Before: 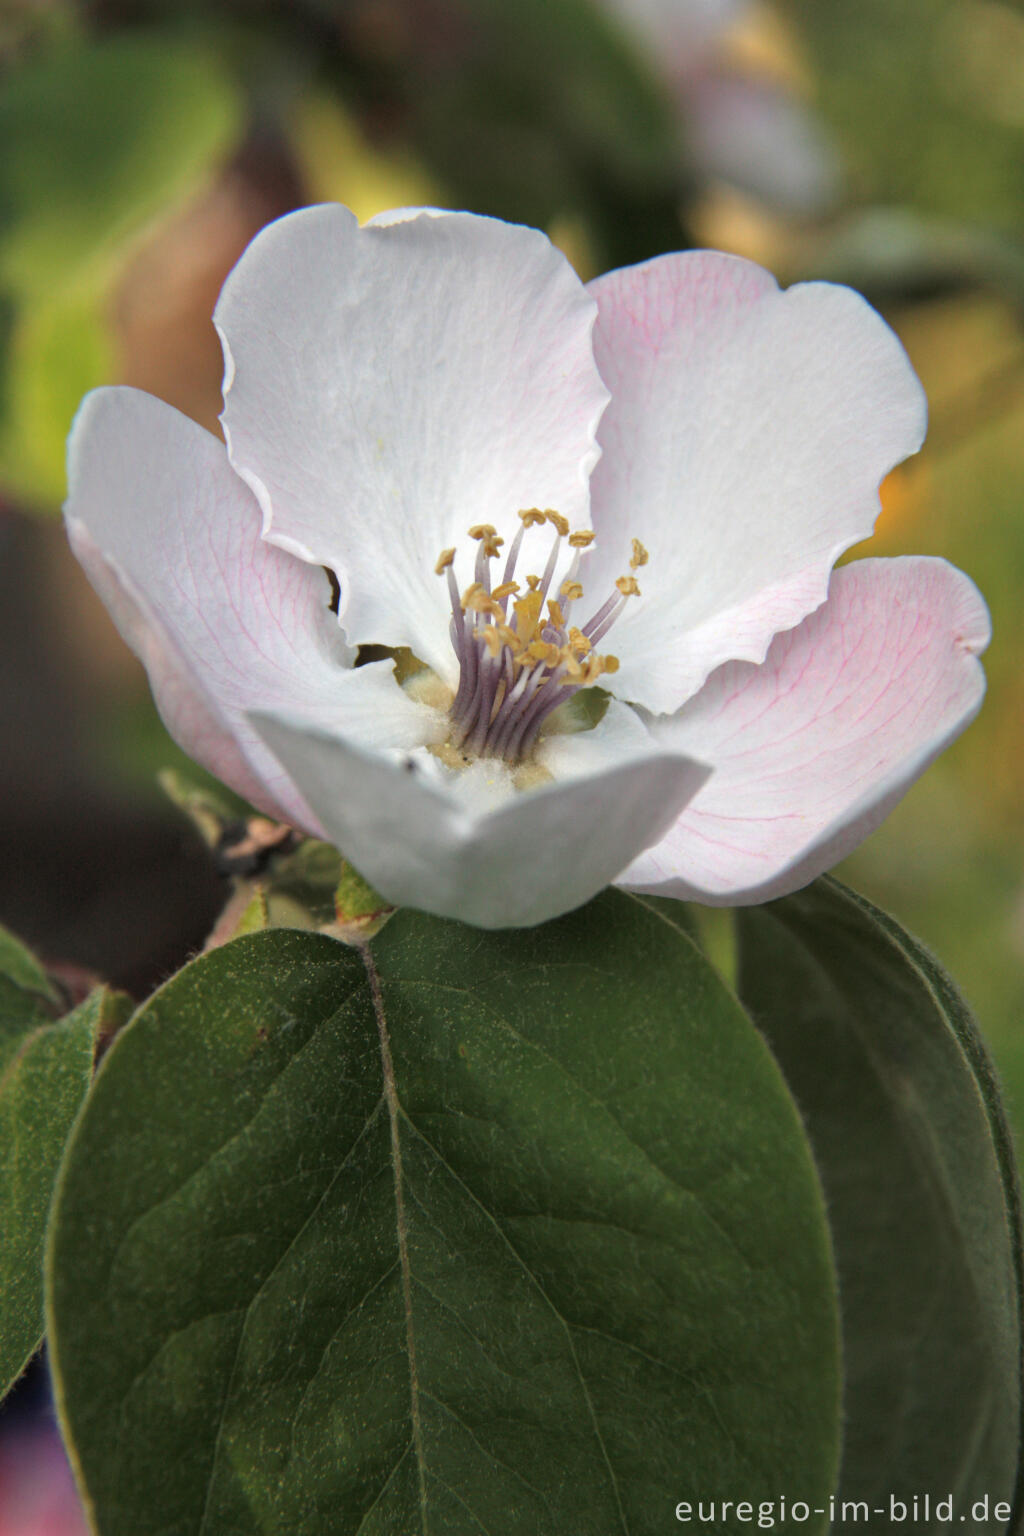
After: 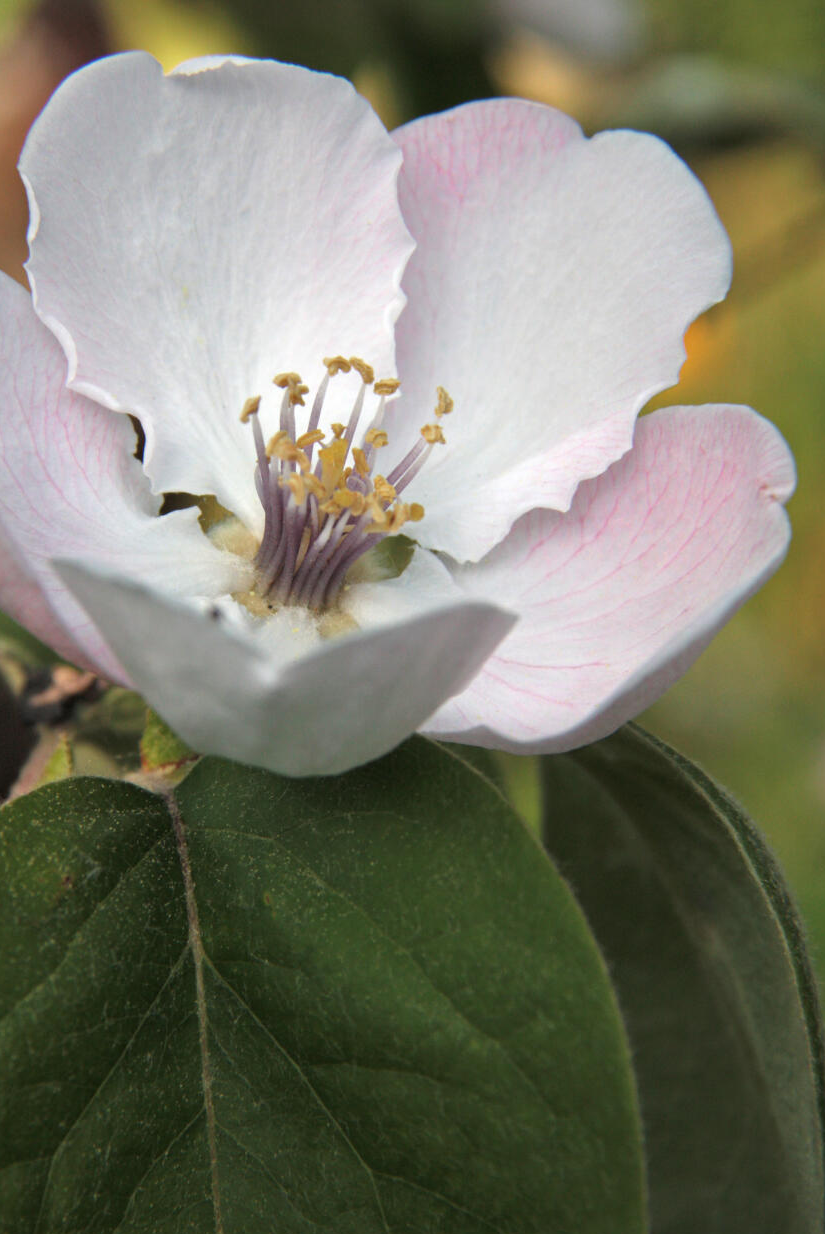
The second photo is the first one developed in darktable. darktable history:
crop: left 19.099%, top 9.945%, right 0%, bottom 9.689%
